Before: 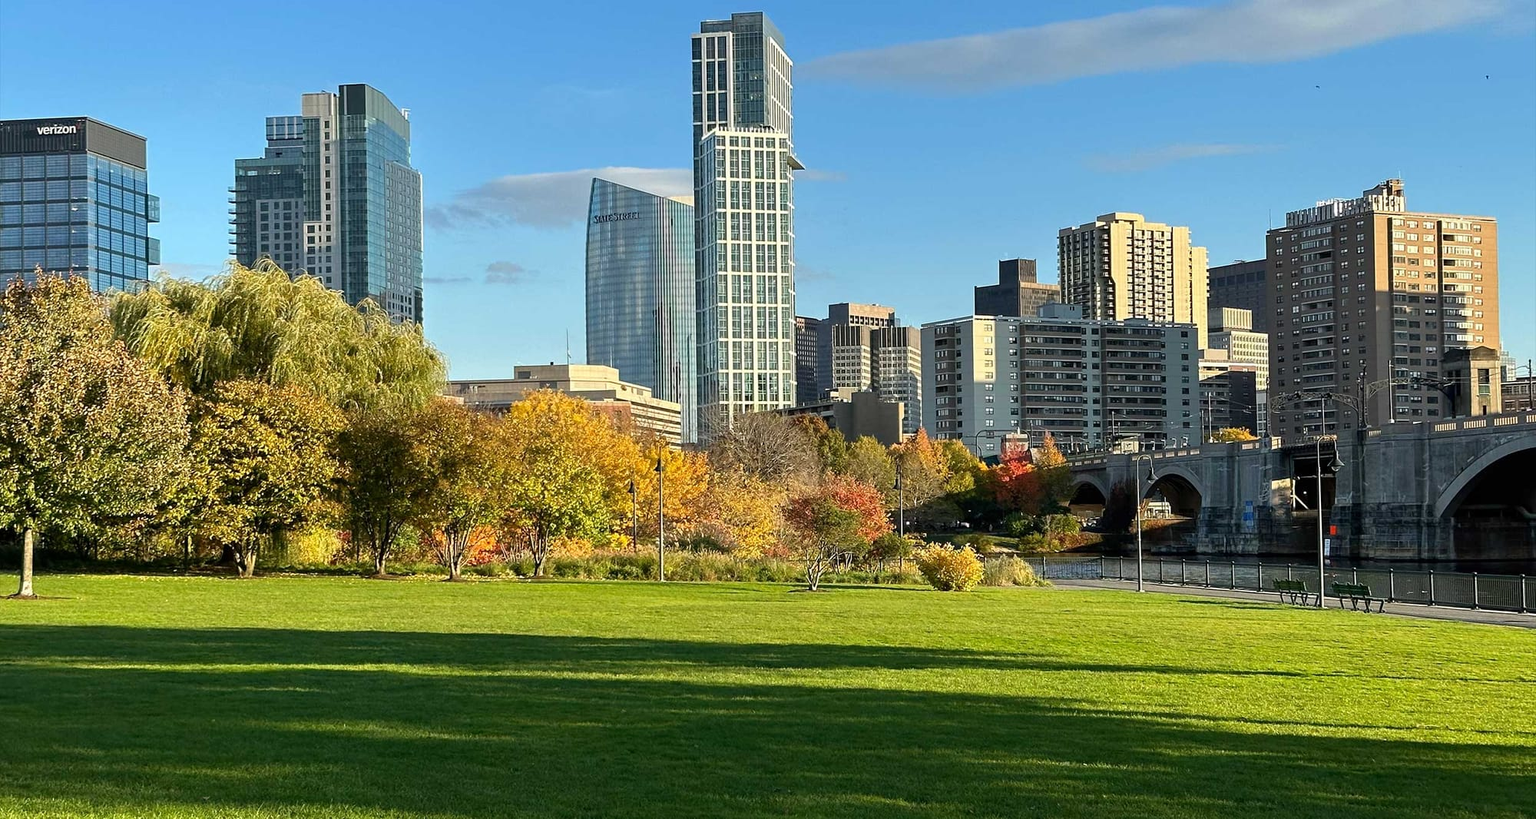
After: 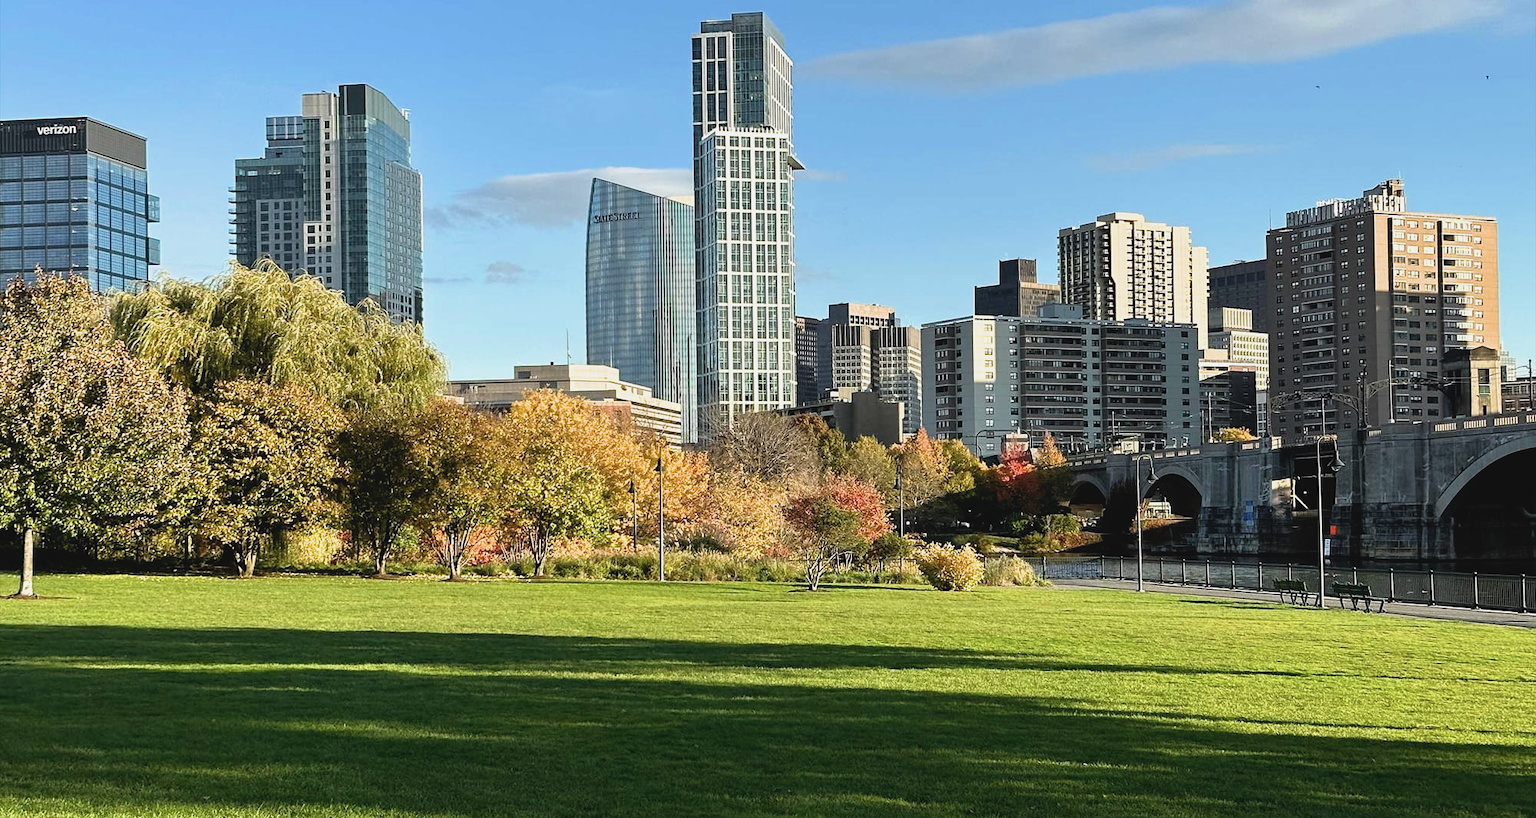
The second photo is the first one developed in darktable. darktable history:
contrast brightness saturation: contrast -0.1, saturation -0.1
filmic rgb: white relative exposure 2.45 EV, hardness 6.33
exposure: exposure 0.127 EV, compensate highlight preservation false
